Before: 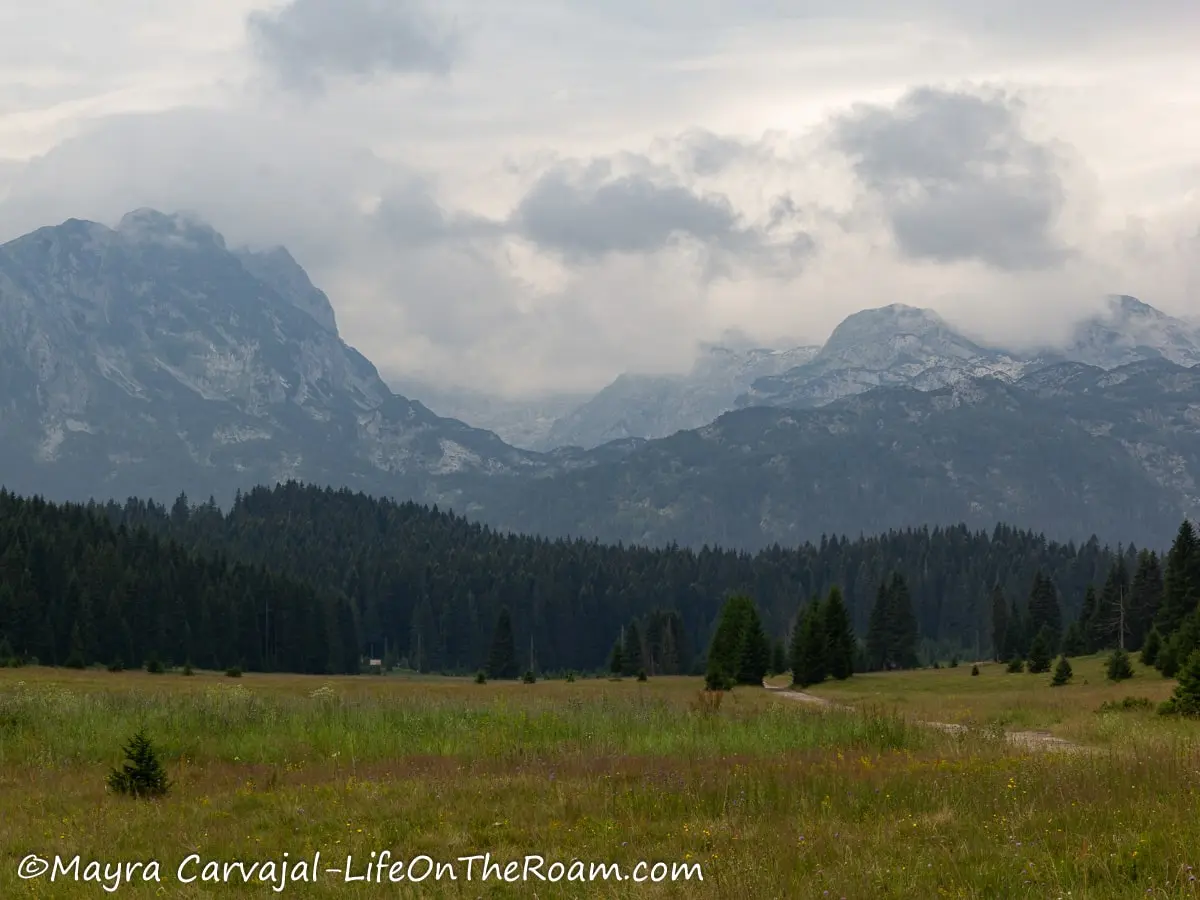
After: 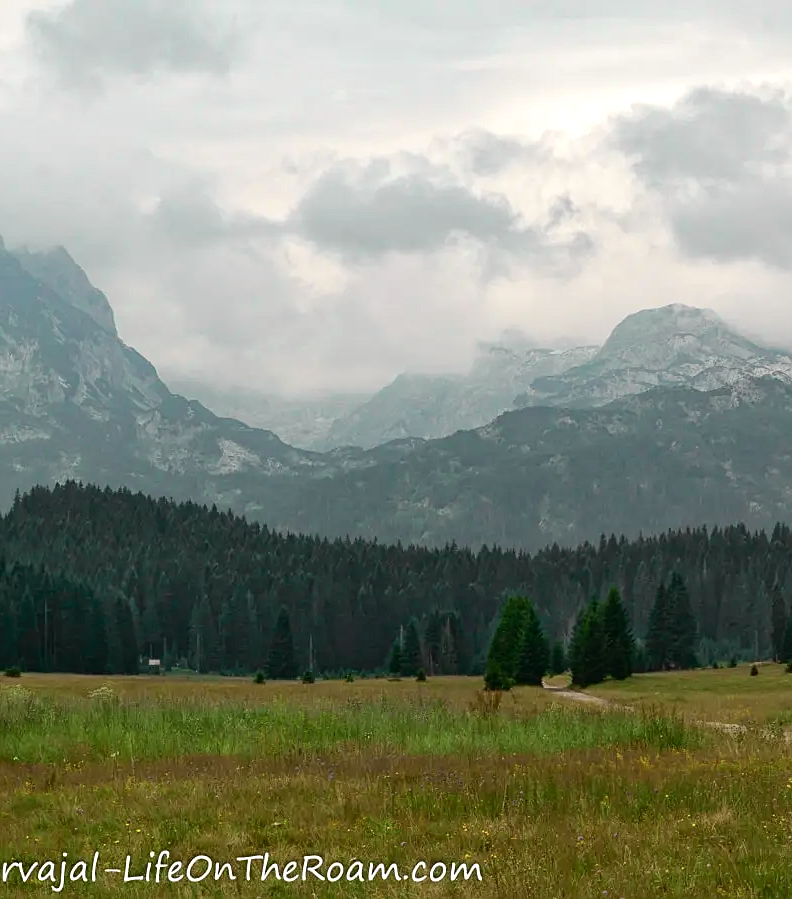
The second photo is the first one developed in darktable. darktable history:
crop and rotate: left 18.442%, right 15.508%
shadows and highlights: radius 44.78, white point adjustment 6.64, compress 79.65%, highlights color adjustment 78.42%, soften with gaussian
tone curve: curves: ch0 [(0, 0.008) (0.107, 0.091) (0.283, 0.287) (0.461, 0.498) (0.64, 0.679) (0.822, 0.841) (0.998, 0.978)]; ch1 [(0, 0) (0.316, 0.349) (0.466, 0.442) (0.502, 0.5) (0.527, 0.519) (0.561, 0.553) (0.608, 0.629) (0.669, 0.704) (0.859, 0.899) (1, 1)]; ch2 [(0, 0) (0.33, 0.301) (0.421, 0.443) (0.473, 0.498) (0.502, 0.504) (0.522, 0.525) (0.592, 0.61) (0.705, 0.7) (1, 1)], color space Lab, independent channels, preserve colors none
white balance: emerald 1
sharpen: radius 1.272, amount 0.305, threshold 0
